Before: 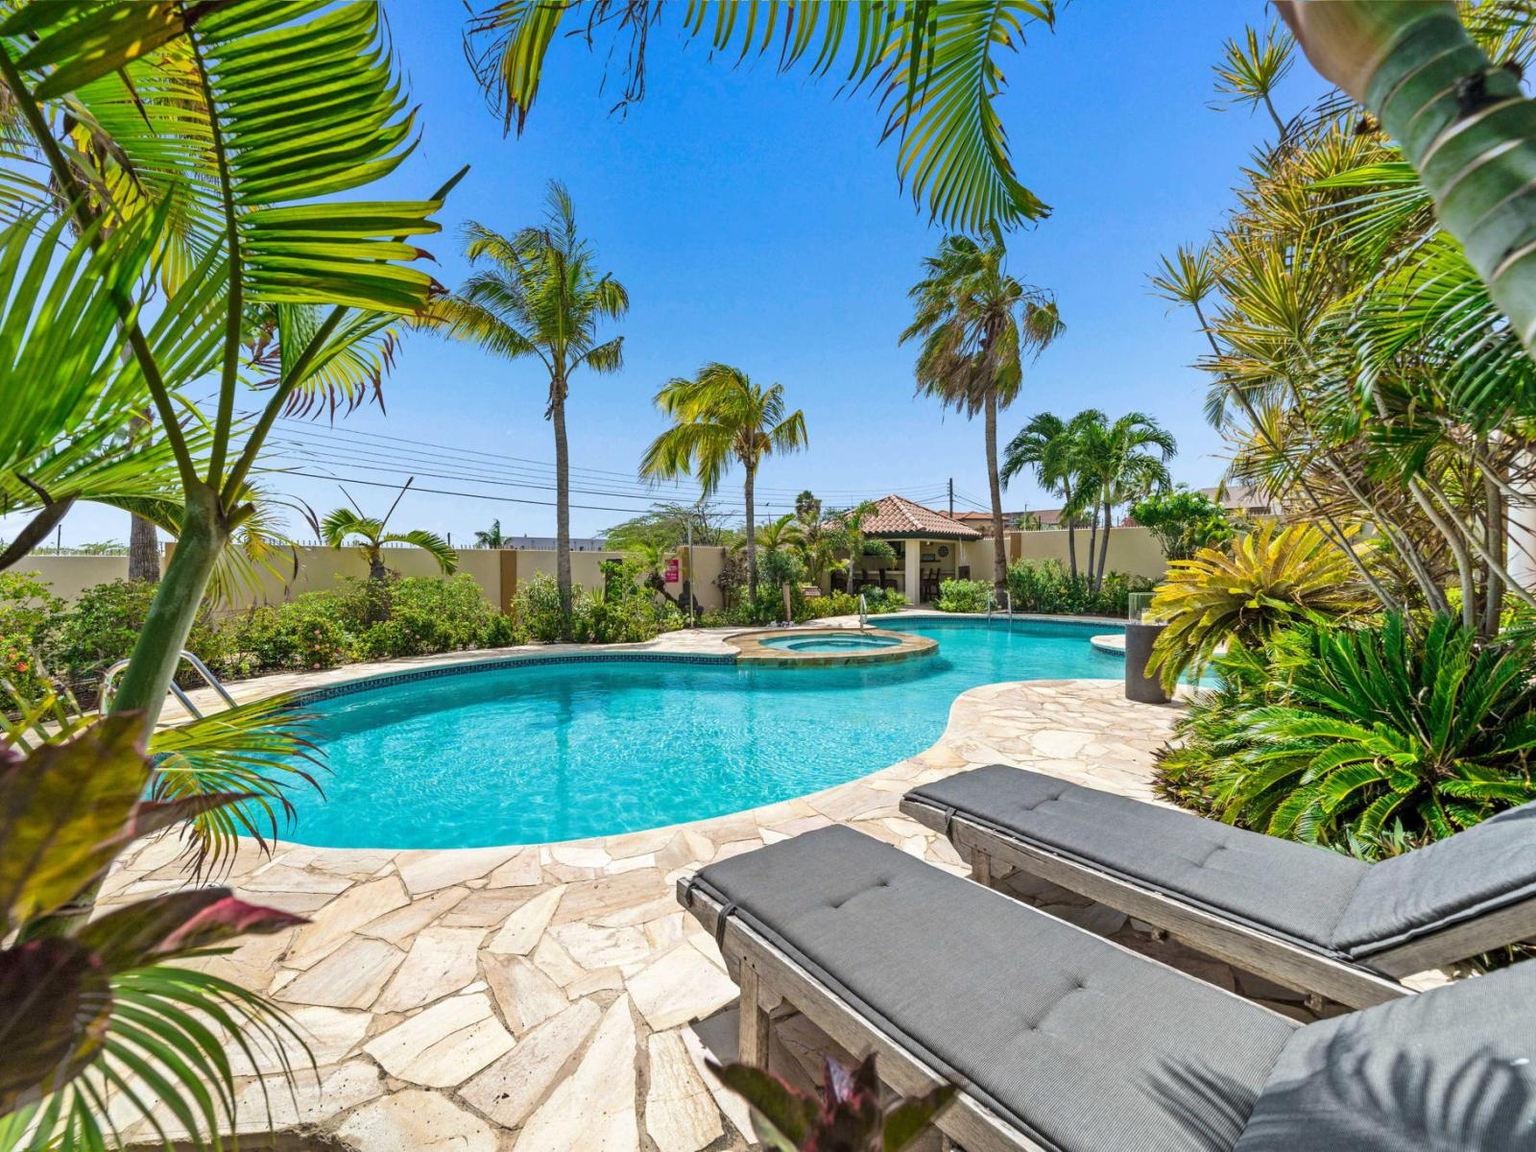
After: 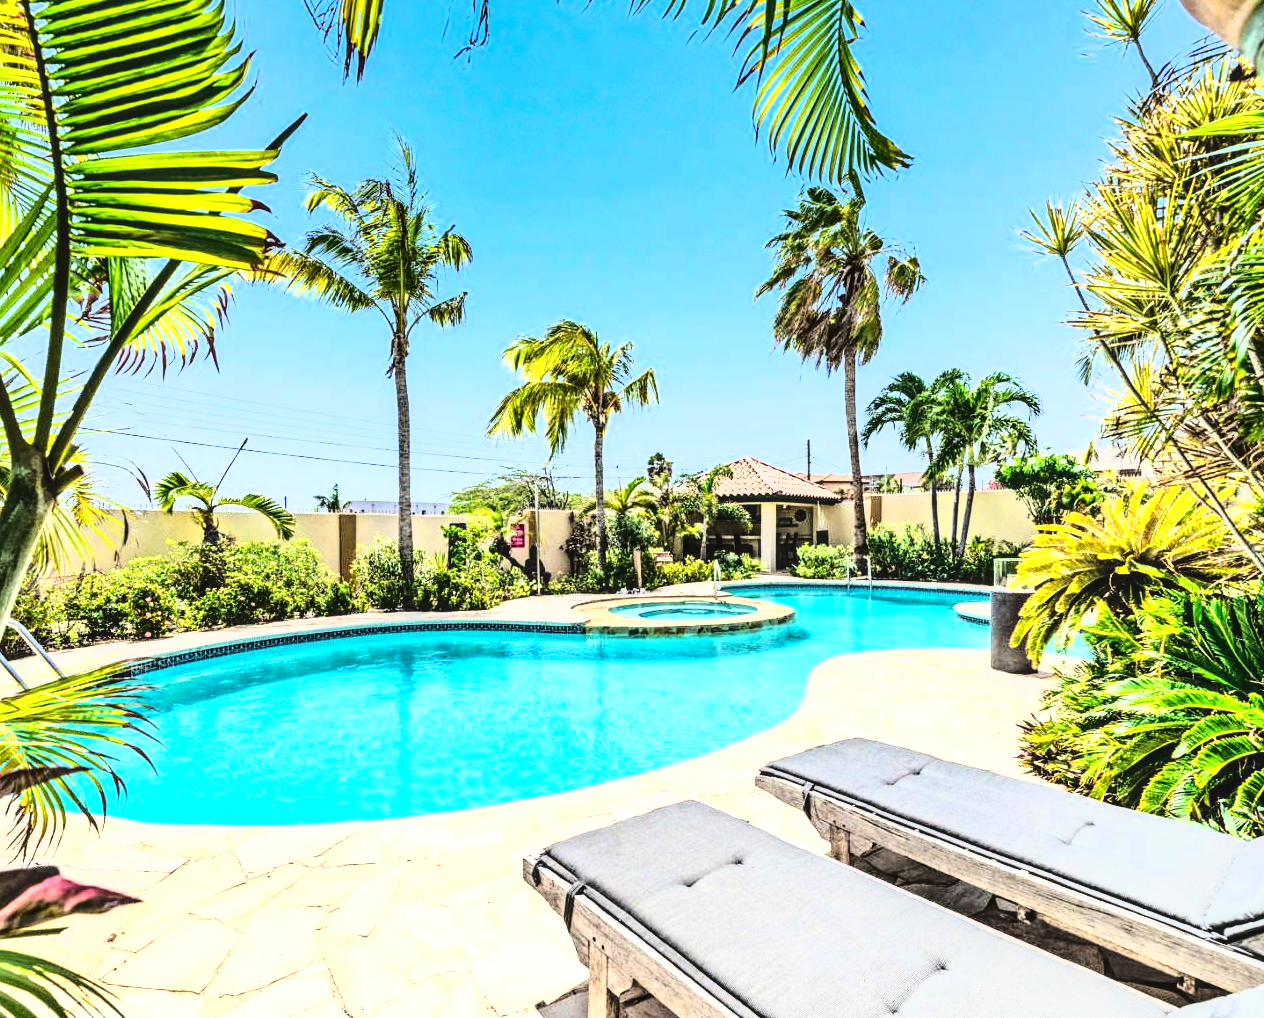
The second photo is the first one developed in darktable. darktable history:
base curve: curves: ch0 [(0, 0) (0.028, 0.03) (0.121, 0.232) (0.46, 0.748) (0.859, 0.968) (1, 1)]
crop: left 11.4%, top 4.924%, right 9.571%, bottom 10.187%
local contrast: on, module defaults
tone curve: curves: ch0 [(0, 0) (0.003, 0.003) (0.011, 0.006) (0.025, 0.012) (0.044, 0.02) (0.069, 0.023) (0.1, 0.029) (0.136, 0.037) (0.177, 0.058) (0.224, 0.084) (0.277, 0.137) (0.335, 0.209) (0.399, 0.336) (0.468, 0.478) (0.543, 0.63) (0.623, 0.789) (0.709, 0.903) (0.801, 0.967) (0.898, 0.987) (1, 1)]
